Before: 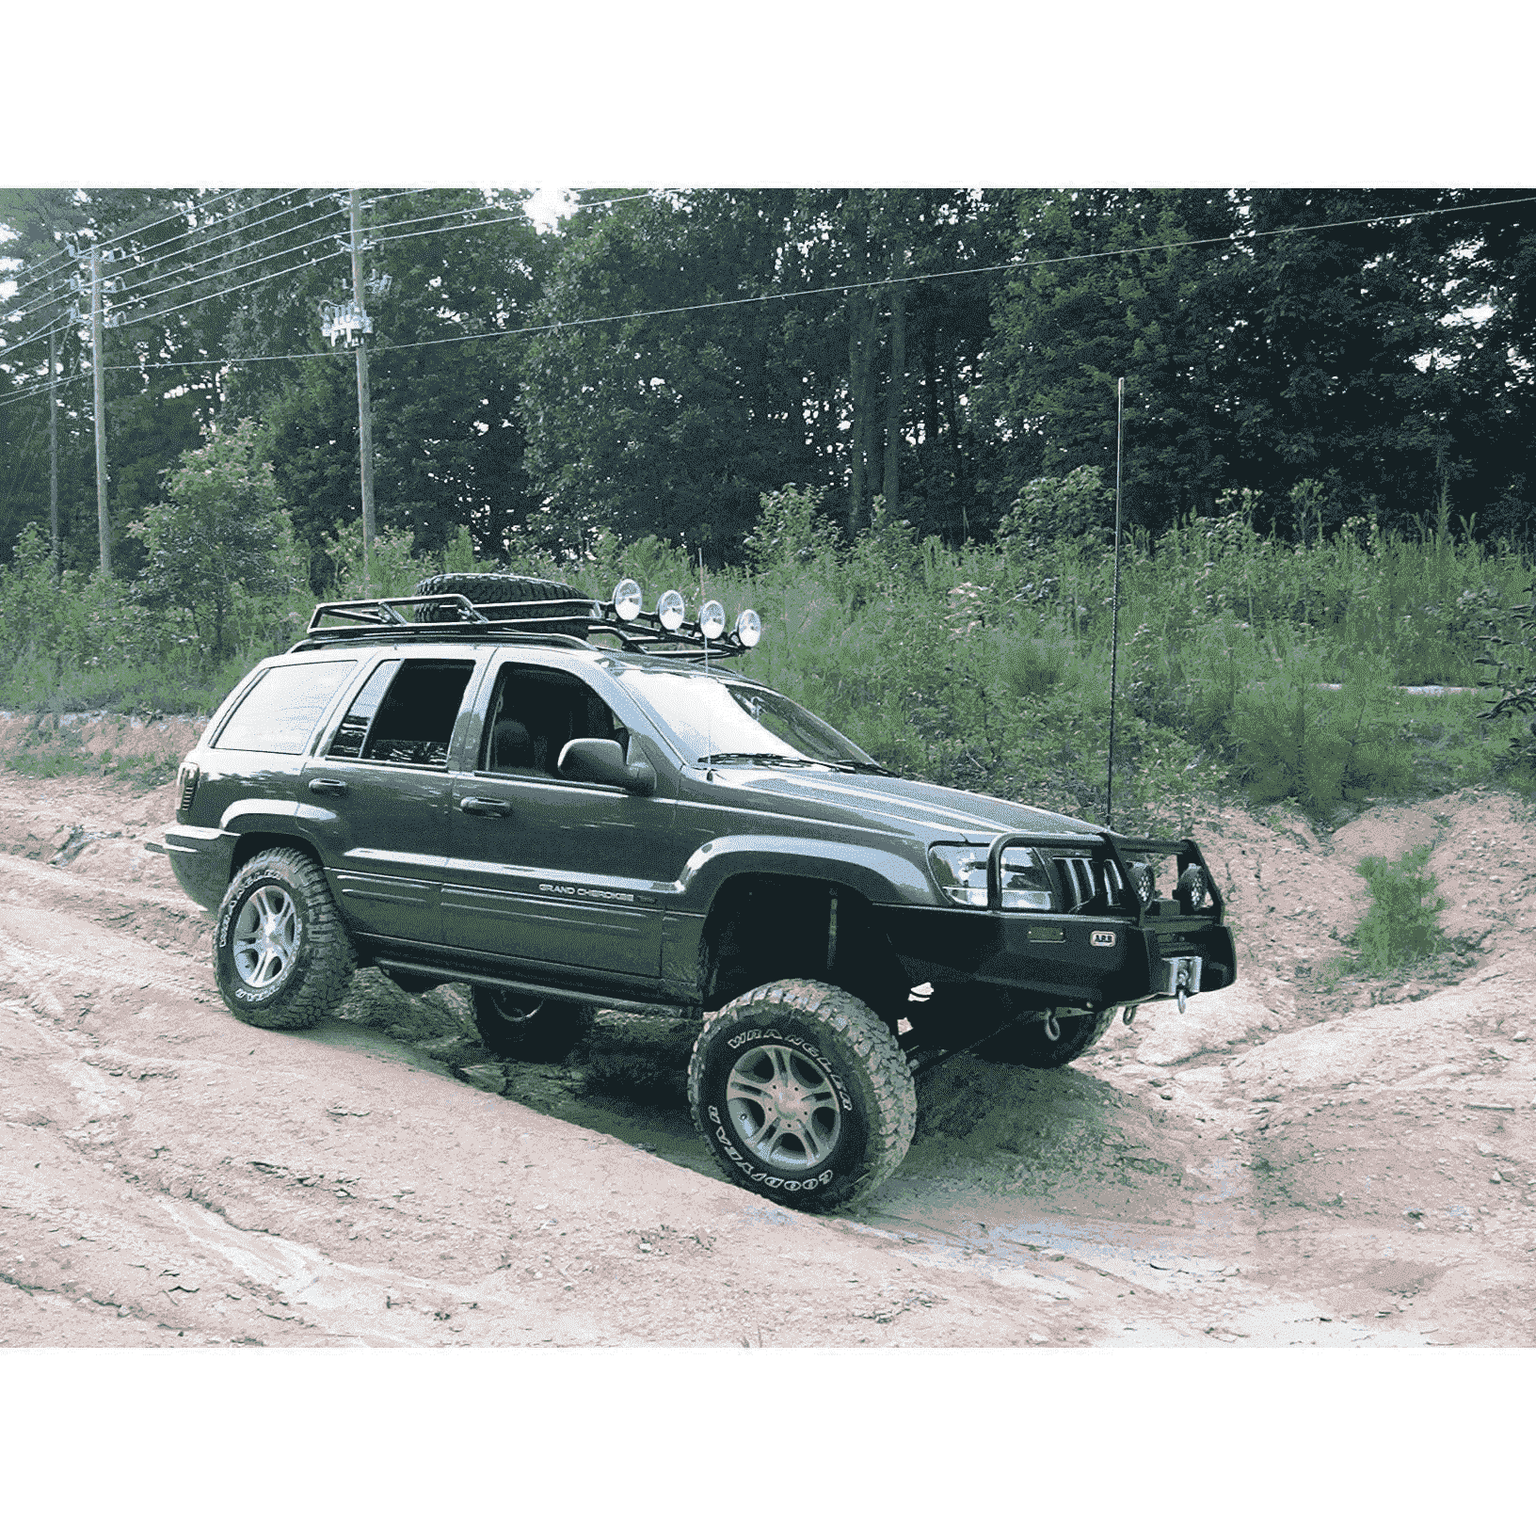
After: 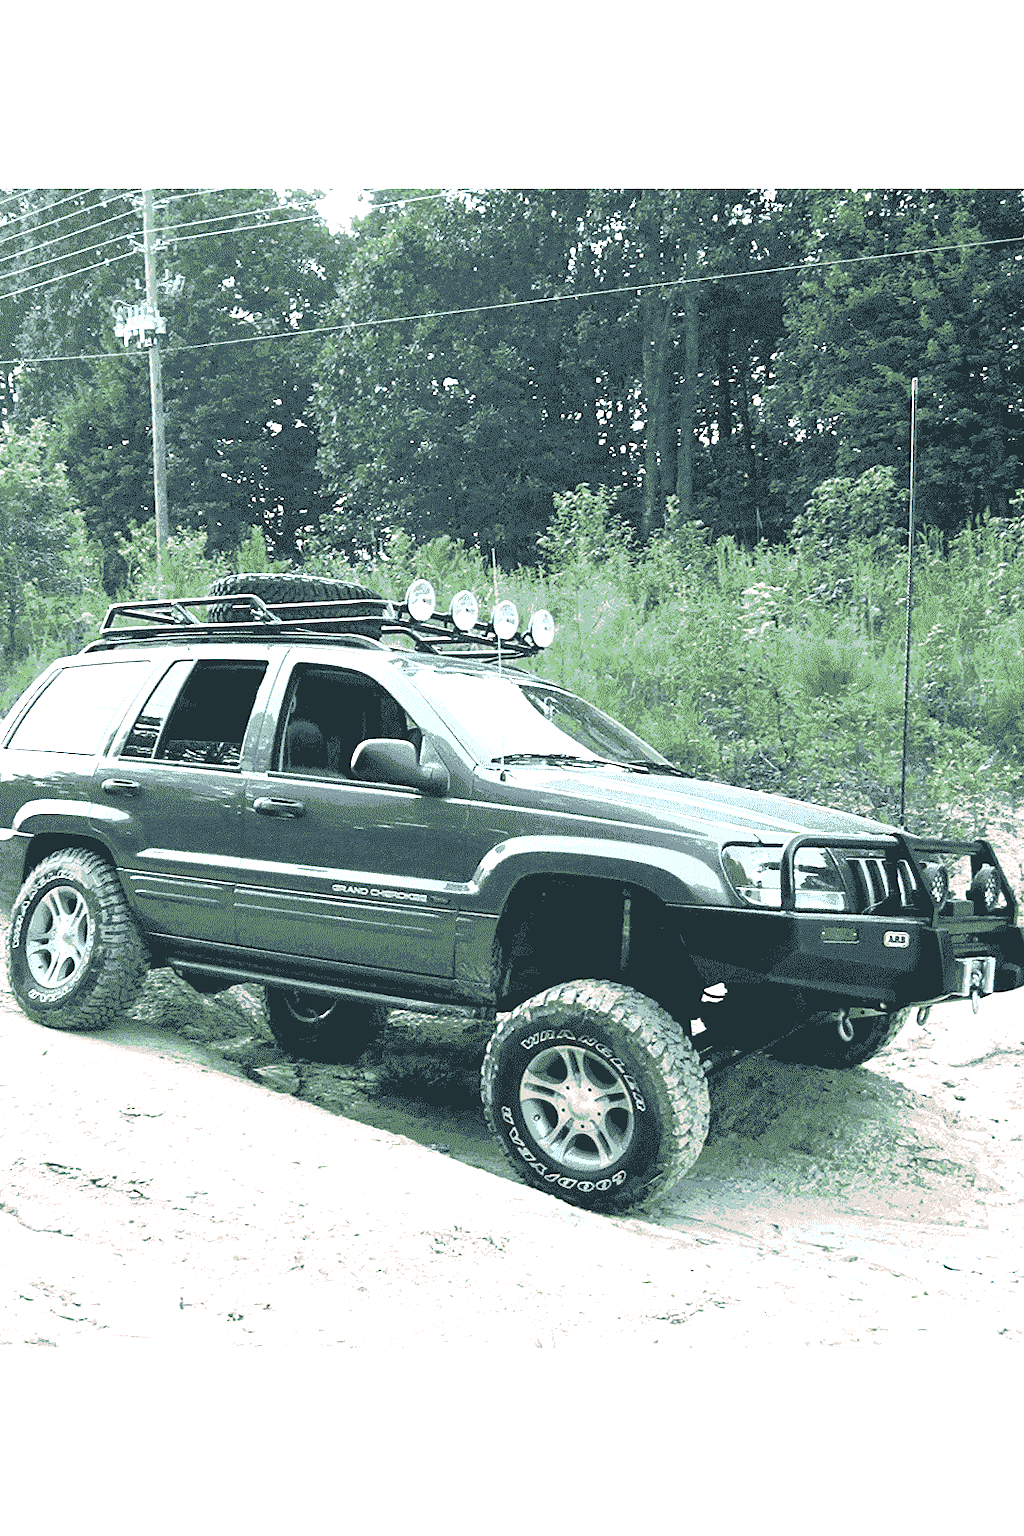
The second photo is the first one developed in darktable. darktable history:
color balance rgb: global vibrance 20%
crop and rotate: left 13.537%, right 19.796%
exposure: black level correction 0, exposure 1.1 EV, compensate exposure bias true, compensate highlight preservation false
